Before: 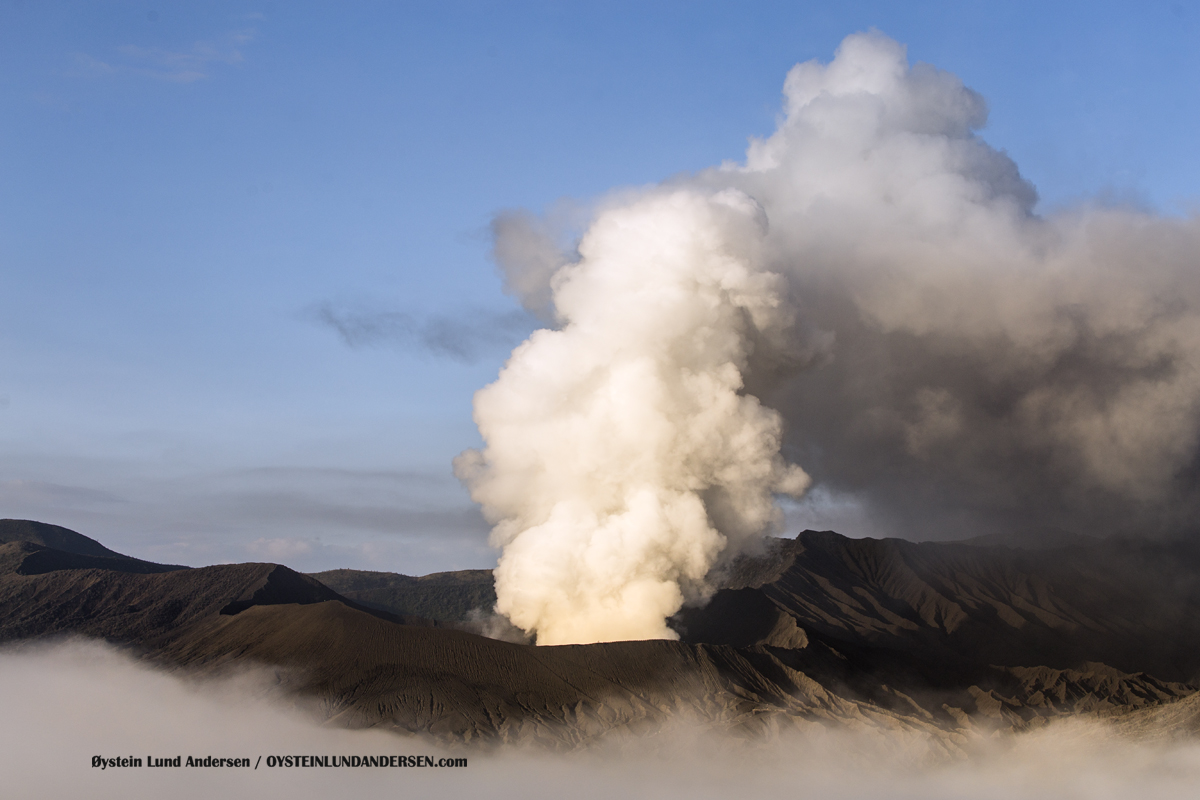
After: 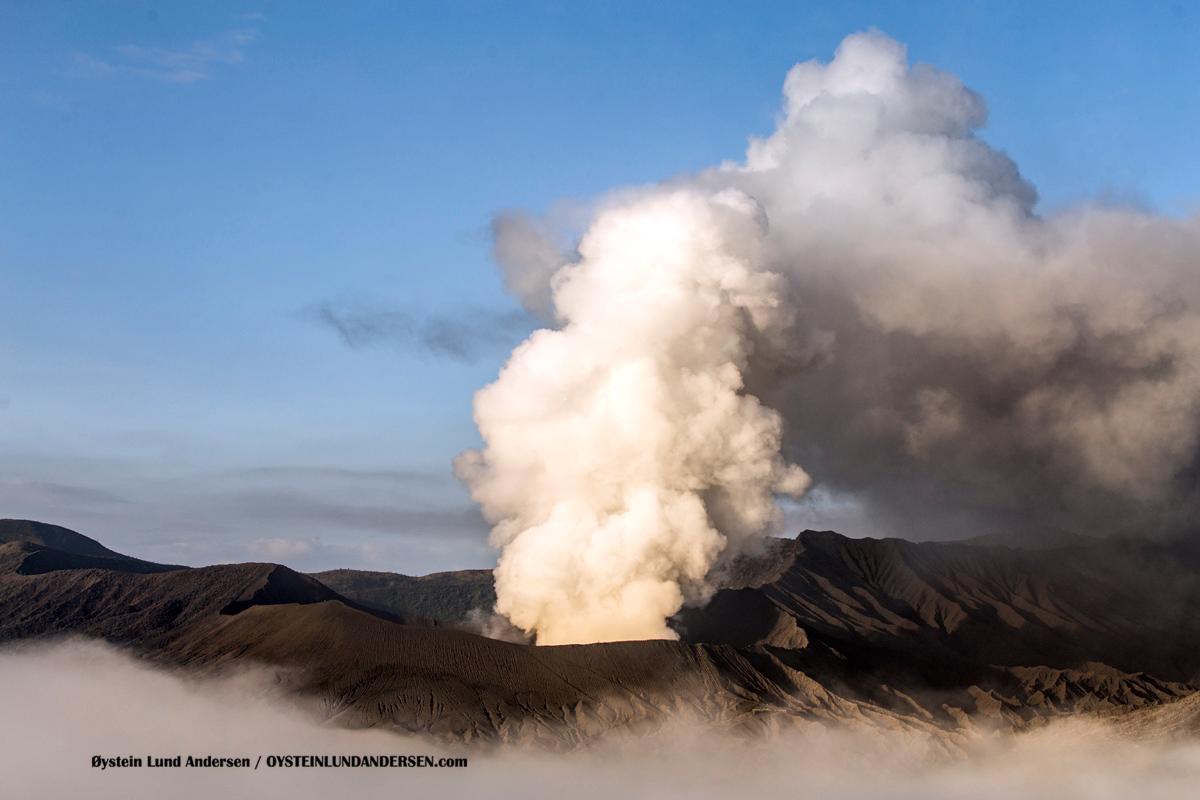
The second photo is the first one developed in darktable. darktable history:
local contrast: on, module defaults
levels: levels [0, 0.492, 0.984]
